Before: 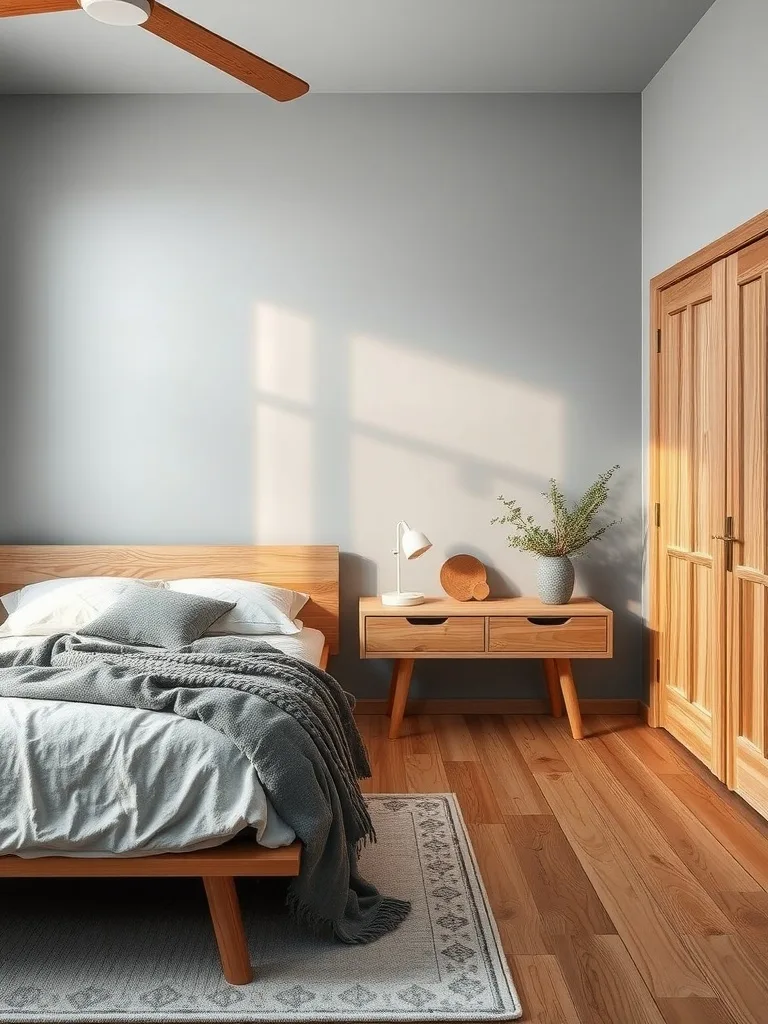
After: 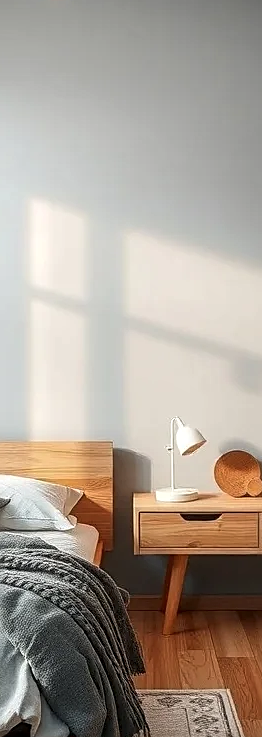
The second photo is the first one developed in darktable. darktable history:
crop and rotate: left 29.527%, top 10.226%, right 36.34%, bottom 17.764%
sharpen: on, module defaults
local contrast: on, module defaults
